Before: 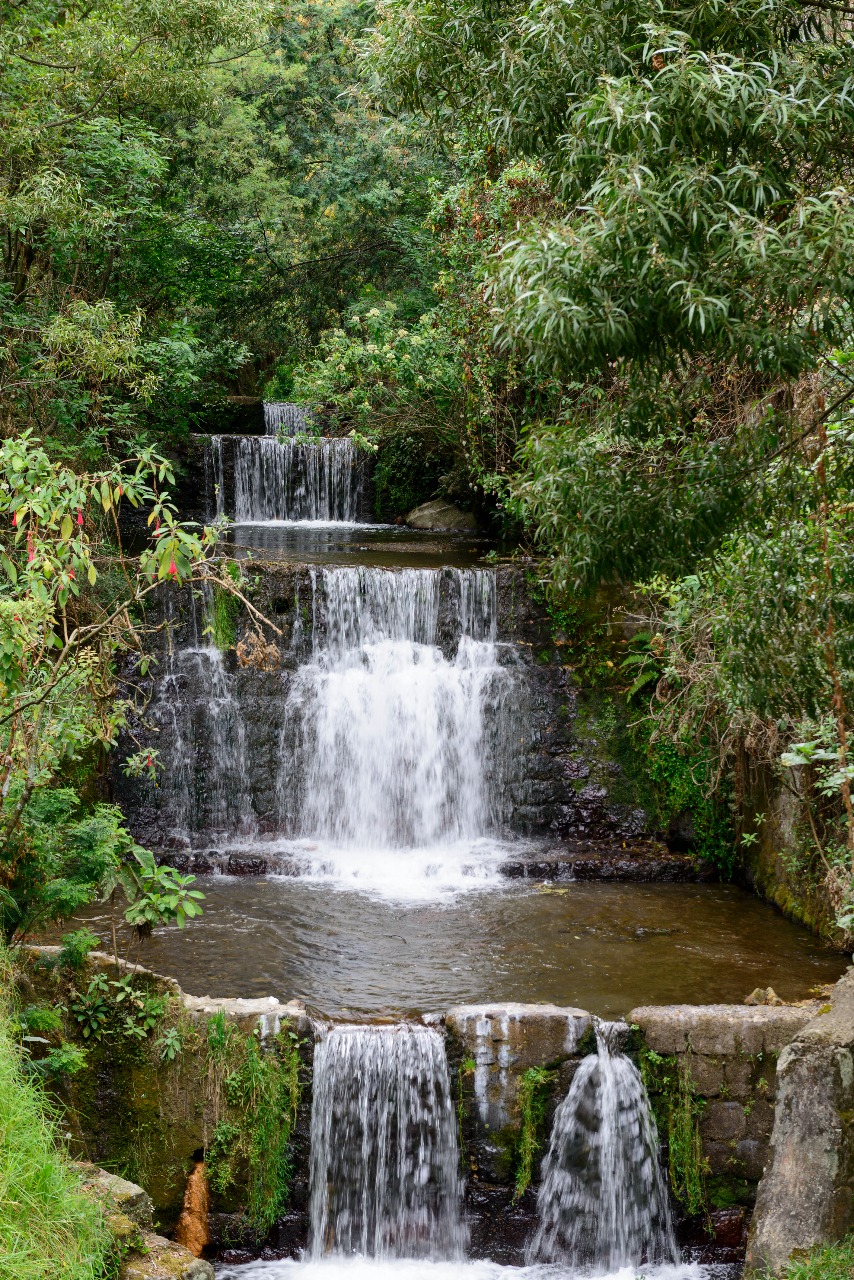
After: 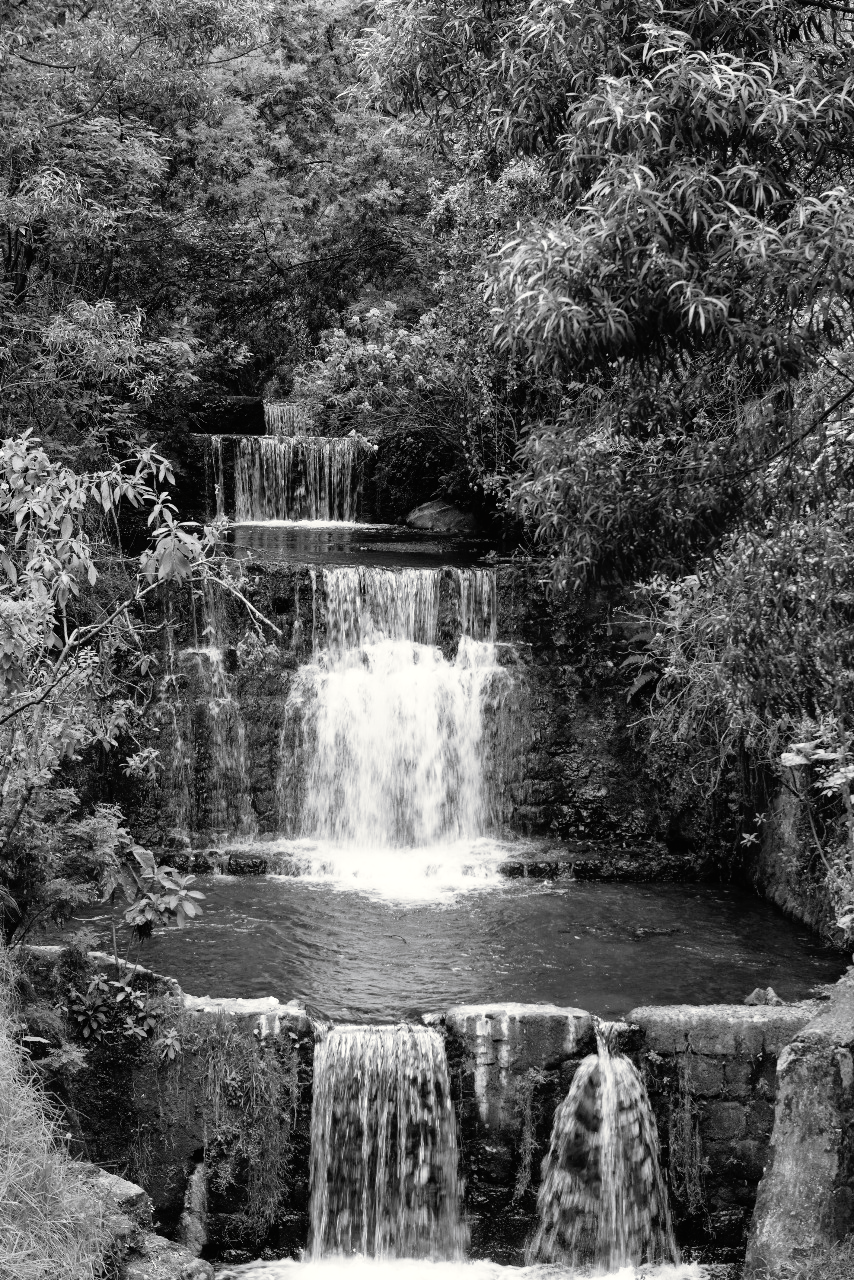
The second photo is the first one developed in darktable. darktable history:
tone curve: curves: ch0 [(0, 0) (0.003, 0.005) (0.011, 0.008) (0.025, 0.014) (0.044, 0.021) (0.069, 0.027) (0.1, 0.041) (0.136, 0.083) (0.177, 0.138) (0.224, 0.197) (0.277, 0.259) (0.335, 0.331) (0.399, 0.399) (0.468, 0.476) (0.543, 0.547) (0.623, 0.635) (0.709, 0.753) (0.801, 0.847) (0.898, 0.94) (1, 1)], preserve colors none
color look up table: target L [90.94, 93.05, 100.32, 89.53, 65.99, 62.72, 66.24, 42.78, 46.84, 43.46, 34.88, 22.92, 3.967, 201, 74.78, 75.52, 71.96, 61.7, 59.02, 51.62, 34.88, 51.22, 39.07, 23.52, 16.59, 22.92, 100, 79.52, 80.24, 80.6, 68.49, 59.02, 59.92, 56.71, 48.44, 58.64, 37.12, 43.73, 32.75, 37.12, 25.32, 3.321, 5.464, 90.24, 75.15, 62.08, 64.74, 50.83, 29.73], target a [-0.002, -0.1, 0.001, -0.001, 0.001, 0.001, 0.001, 0, 0, 0.001, 0, 0.001, 0 ×4, 0.001, 0.001, 0 ×7, 0.001, -0.471, 0 ×5, 0.001, 0, 0, 0, 0.001, 0.001, 0, 0.001, 0, 0, -0.109, -0.001, 0, 0, 0.001, 0, 0], target b [0.024, 1.233, -0.003, 0.023, -0.006, -0.006, -0.006, 0, 0, -0.004, 0, -0.003, 0, -0.001, 0.001, 0.001, -0.006, -0.005, 0 ×5, -0.003, -0.001, -0.003, 5.992, 0.001, 0.001, 0.001, 0, 0, -0.006, 0, 0, 0, -0.004, -0.004, 0, -0.004, -0.003, 0, 1.351, 0.001, 0.001, 0, -0.005, 0, -0.001], num patches 49
